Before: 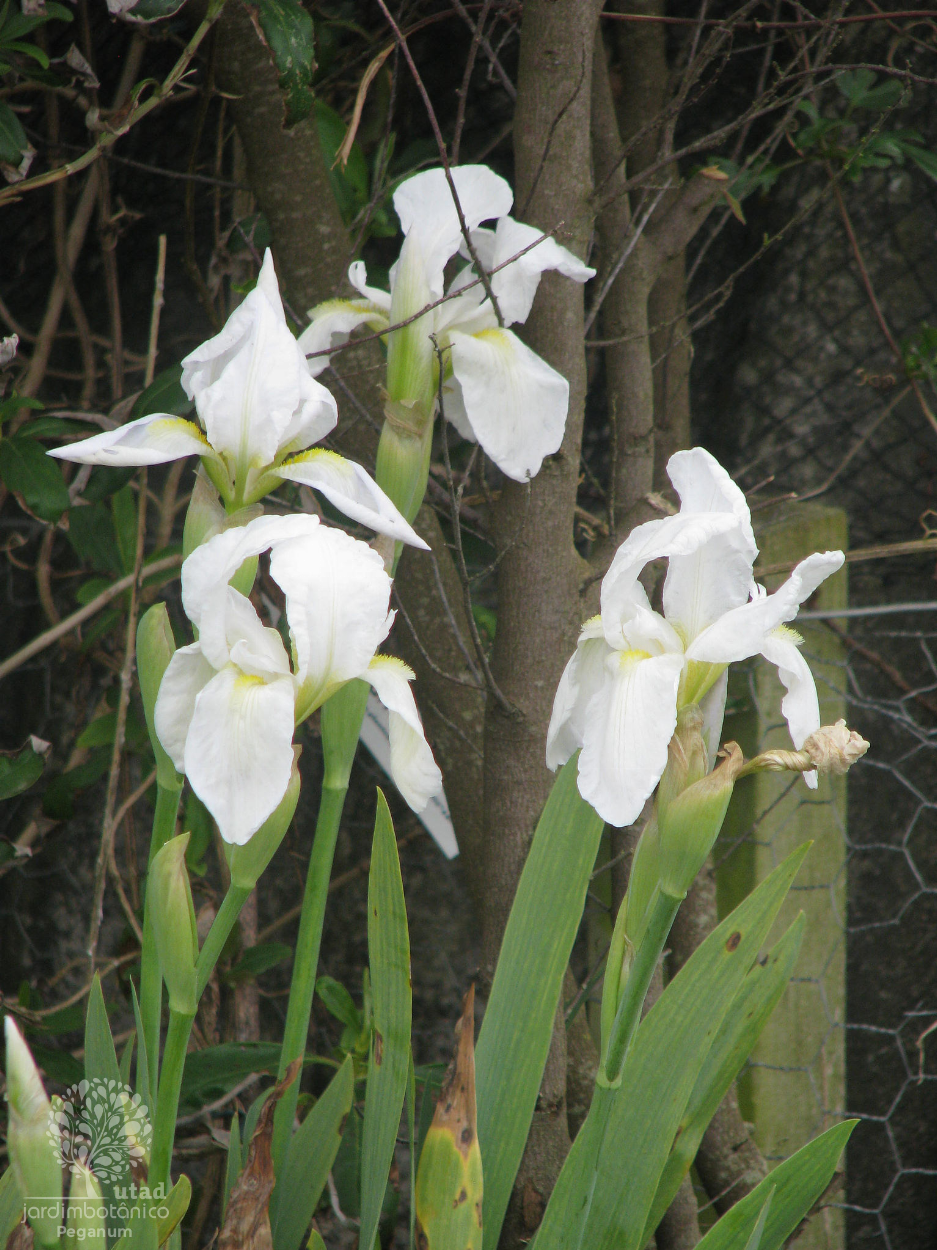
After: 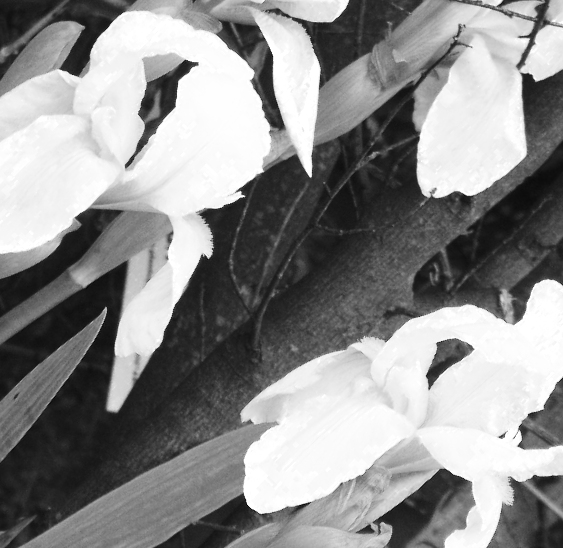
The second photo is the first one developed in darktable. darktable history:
contrast brightness saturation: contrast 0.408, brightness 0.053, saturation 0.255
crop and rotate: angle -44.68°, top 16.096%, right 0.853%, bottom 11.603%
color zones: curves: ch0 [(0, 0.613) (0.01, 0.613) (0.245, 0.448) (0.498, 0.529) (0.642, 0.665) (0.879, 0.777) (0.99, 0.613)]; ch1 [(0, 0) (0.143, 0) (0.286, 0) (0.429, 0) (0.571, 0) (0.714, 0) (0.857, 0)]
